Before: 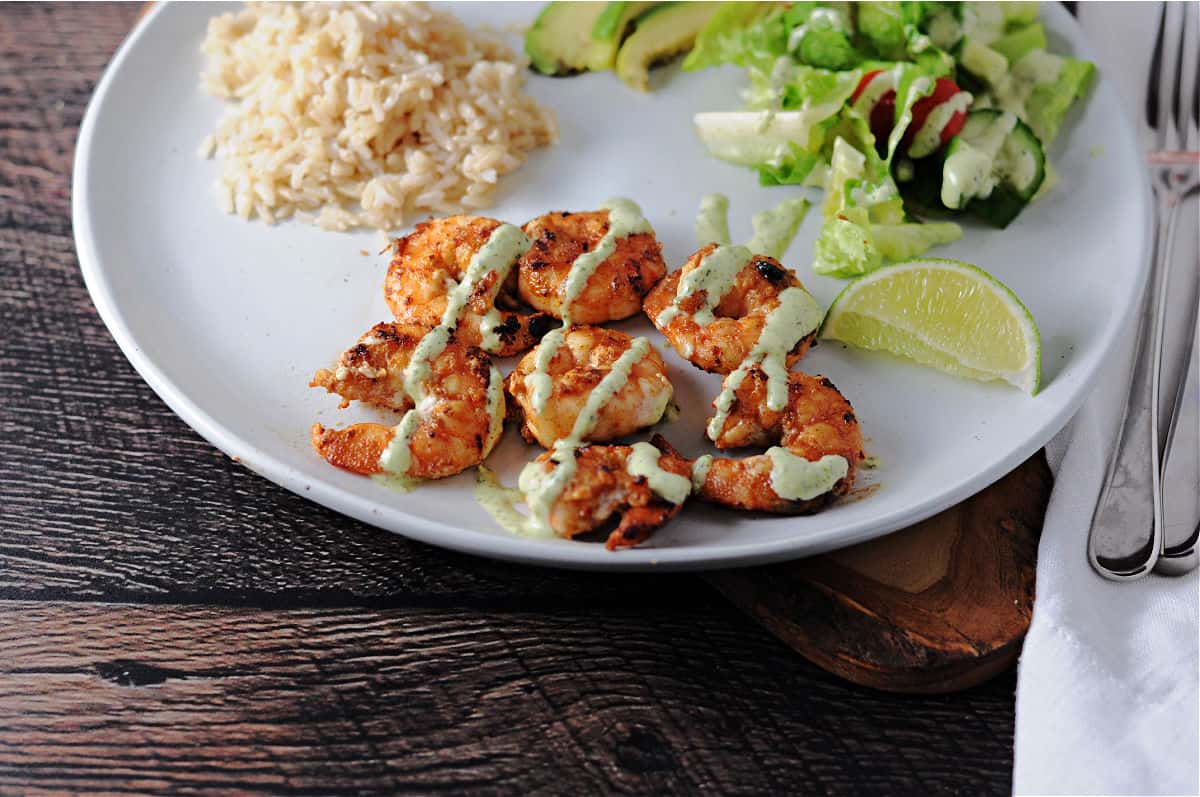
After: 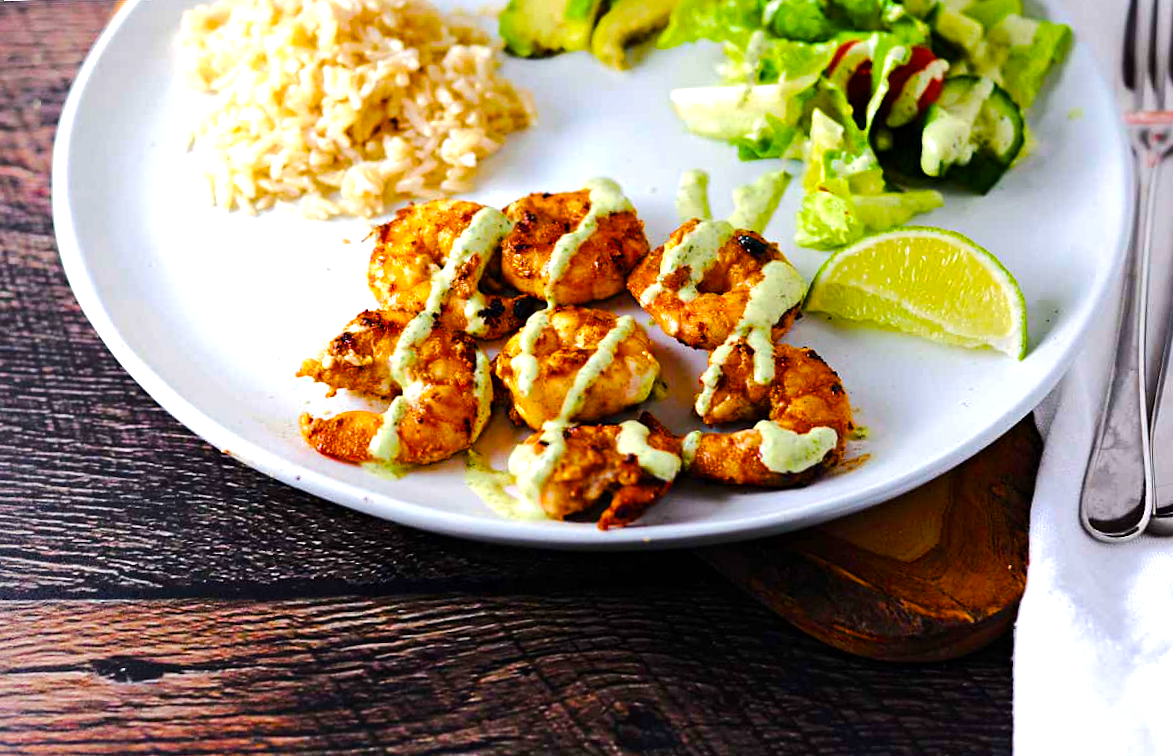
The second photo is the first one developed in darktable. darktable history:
rotate and perspective: rotation -2°, crop left 0.022, crop right 0.978, crop top 0.049, crop bottom 0.951
color balance rgb: linear chroma grading › shadows 10%, linear chroma grading › highlights 10%, linear chroma grading › global chroma 15%, linear chroma grading › mid-tones 15%, perceptual saturation grading › global saturation 40%, perceptual saturation grading › highlights -25%, perceptual saturation grading › mid-tones 35%, perceptual saturation grading › shadows 35%, perceptual brilliance grading › global brilliance 11.29%, global vibrance 11.29%
tone equalizer: -8 EV -0.417 EV, -7 EV -0.389 EV, -6 EV -0.333 EV, -5 EV -0.222 EV, -3 EV 0.222 EV, -2 EV 0.333 EV, -1 EV 0.389 EV, +0 EV 0.417 EV, edges refinement/feathering 500, mask exposure compensation -1.57 EV, preserve details no
